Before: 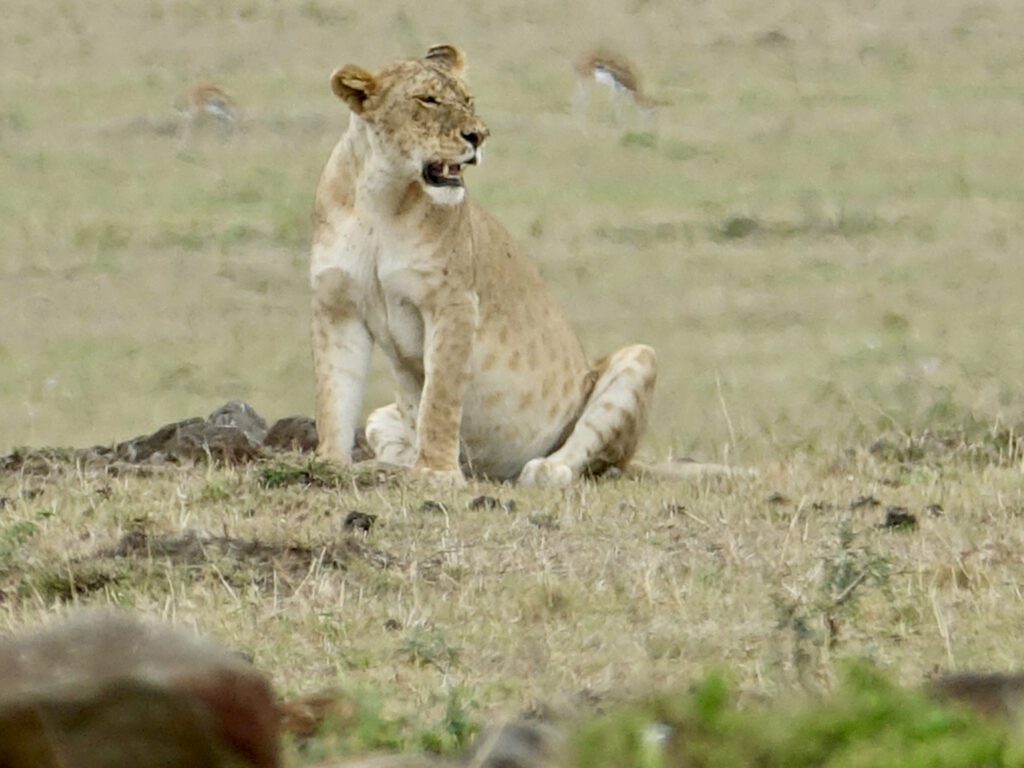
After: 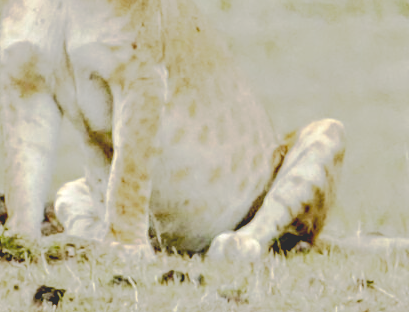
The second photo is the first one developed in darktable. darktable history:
base curve: curves: ch0 [(0.065, 0.026) (0.236, 0.358) (0.53, 0.546) (0.777, 0.841) (0.924, 0.992)], preserve colors none
crop: left 30.405%, top 29.538%, right 29.634%, bottom 29.818%
levels: mode automatic
local contrast: highlights 63%, shadows 103%, detail 107%, midtone range 0.529
